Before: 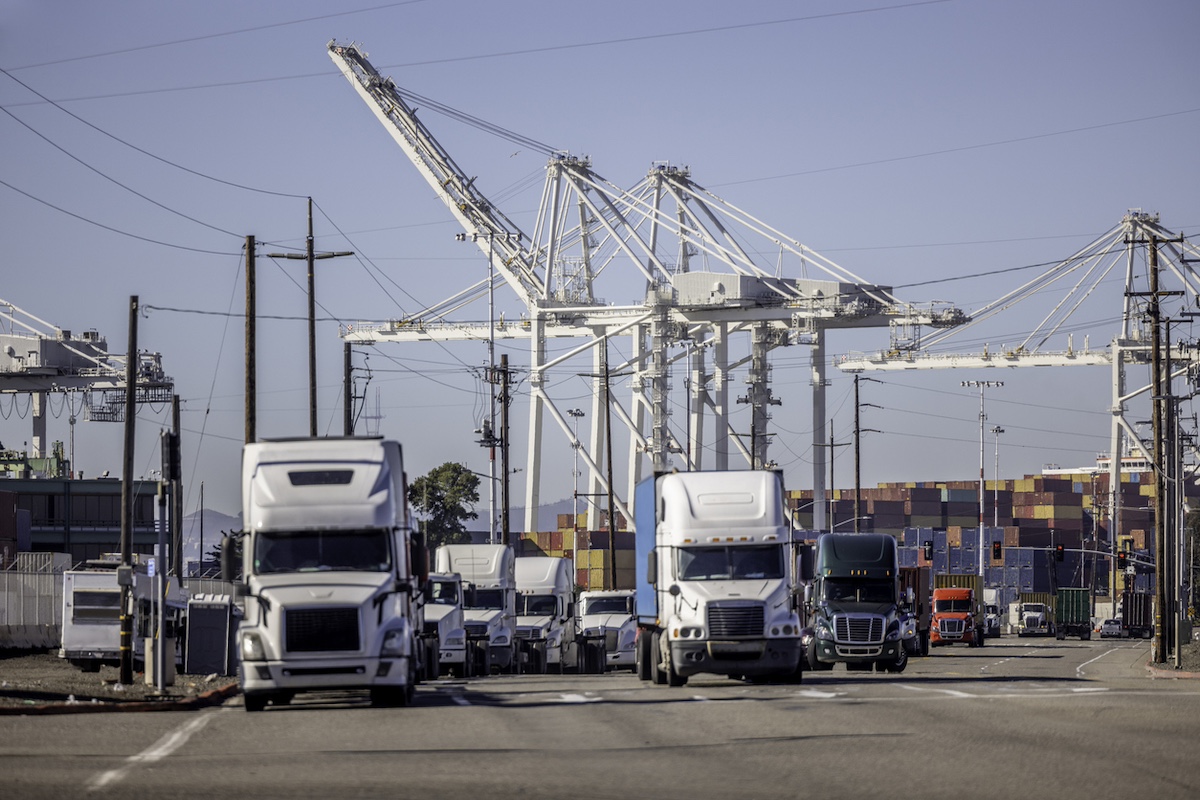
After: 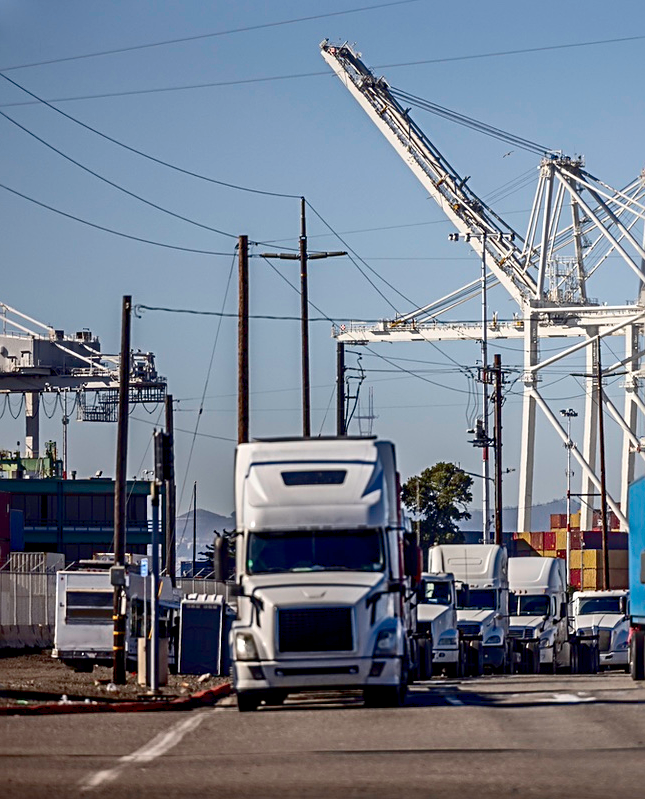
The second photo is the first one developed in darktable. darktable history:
crop: left 0.587%, right 45.588%, bottom 0.086%
sharpen: radius 2.767
shadows and highlights: on, module defaults
contrast brightness saturation: contrast 0.24, brightness -0.24, saturation 0.14
